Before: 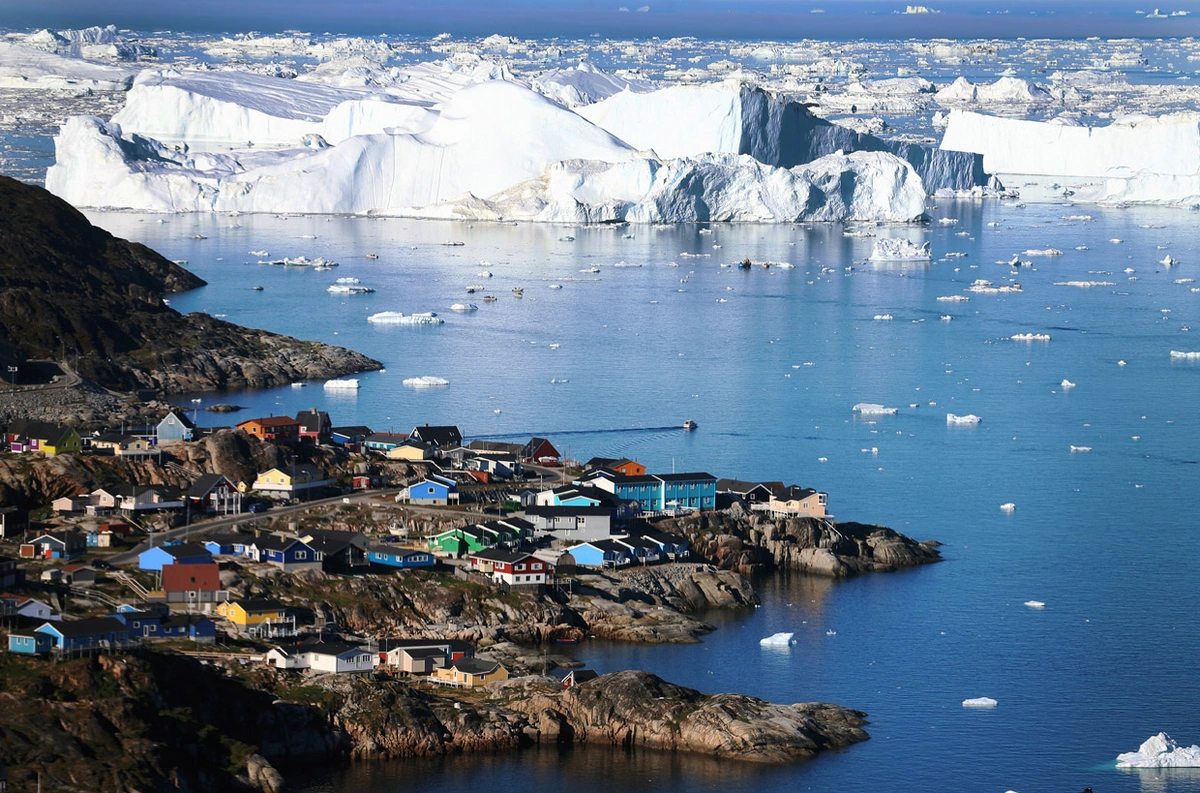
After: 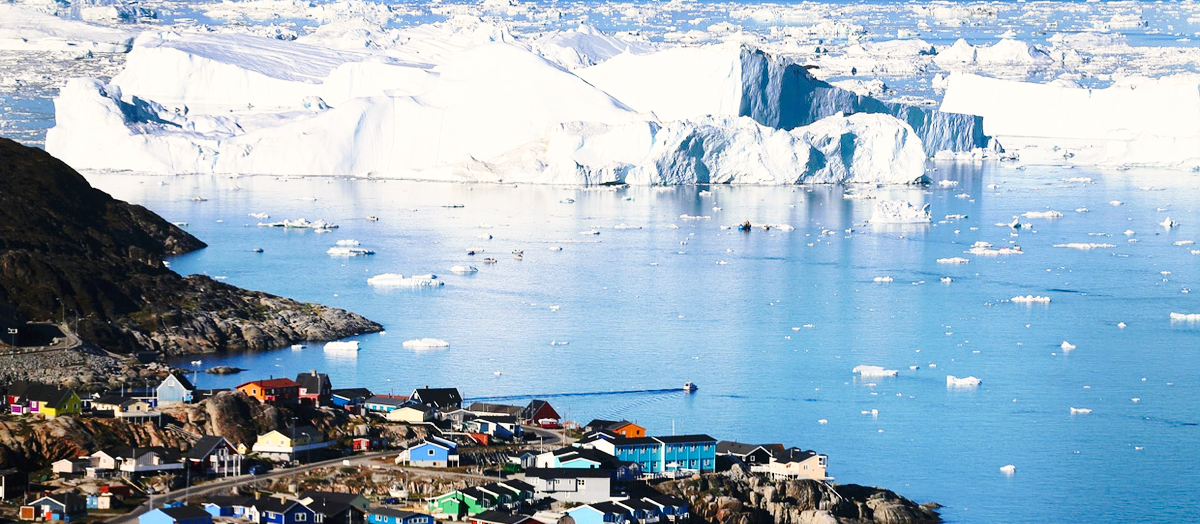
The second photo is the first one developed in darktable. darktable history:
base curve: curves: ch0 [(0, 0) (0.028, 0.03) (0.121, 0.232) (0.46, 0.748) (0.859, 0.968) (1, 1)], preserve colors none
color correction: highlights a* 0.944, highlights b* 2.79, saturation 1.07
crop and rotate: top 4.878%, bottom 29.01%
